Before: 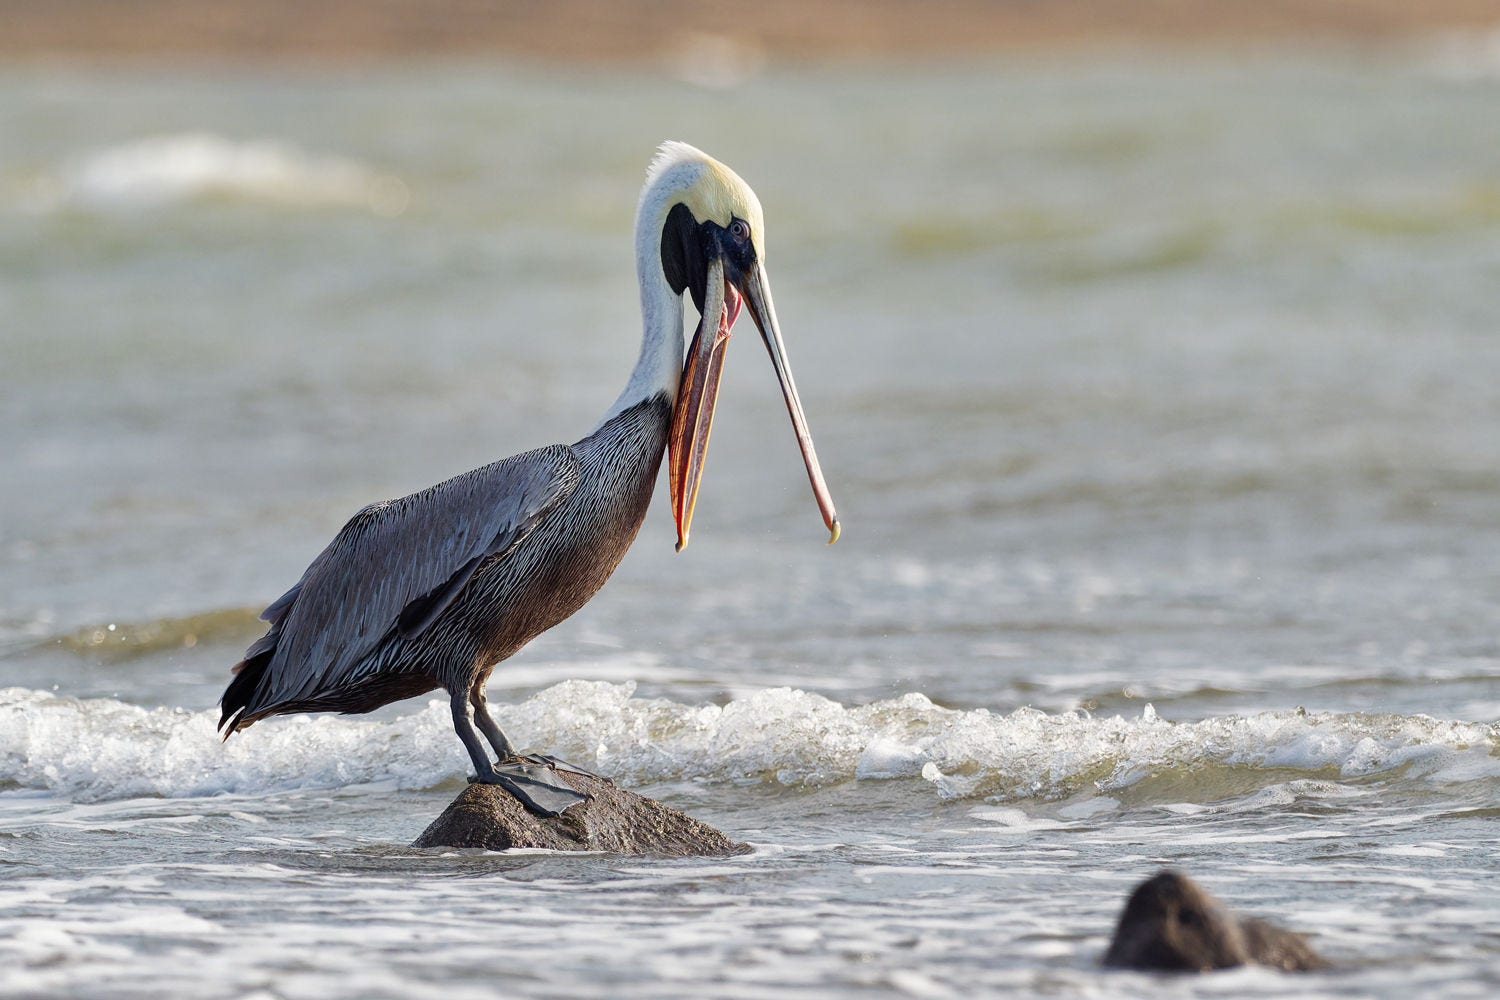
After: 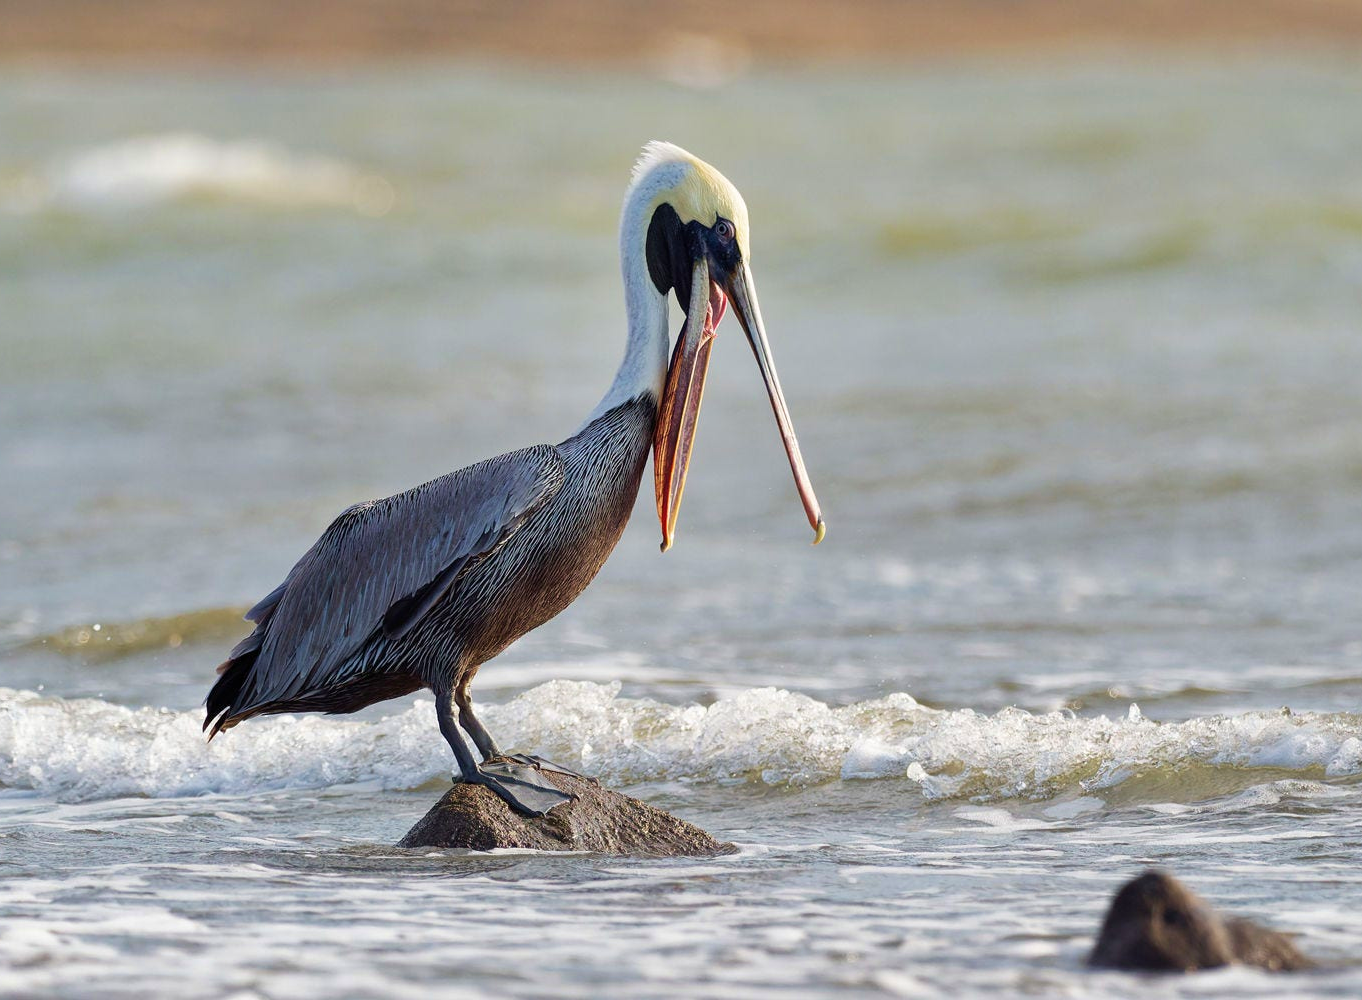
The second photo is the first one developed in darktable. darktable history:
crop and rotate: left 1.053%, right 8.111%
velvia: on, module defaults
